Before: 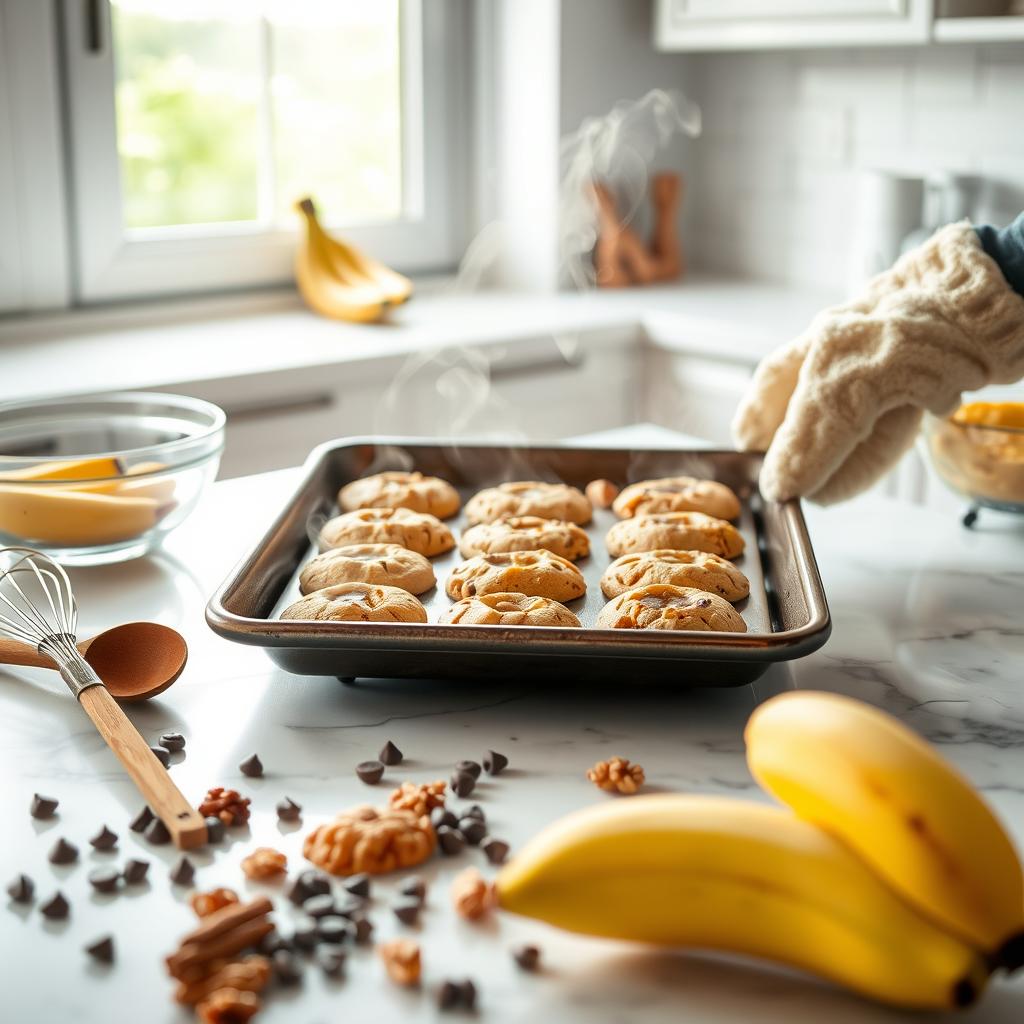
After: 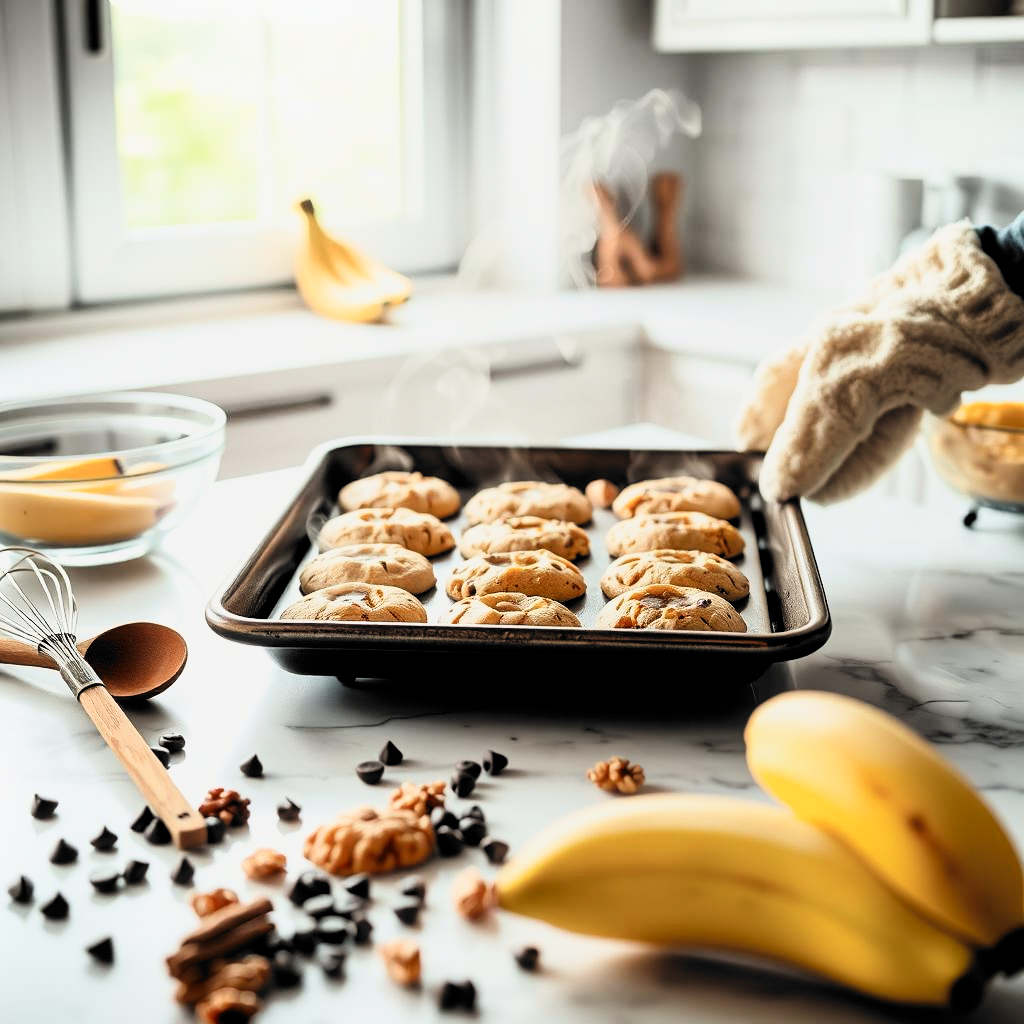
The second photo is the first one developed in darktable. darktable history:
filmic rgb: black relative exposure -5.14 EV, white relative exposure 3.52 EV, hardness 3.19, contrast 1.397, highlights saturation mix -49.58%, color science v6 (2022)
shadows and highlights: shadows -61.94, white point adjustment -5.33, highlights 61.71
